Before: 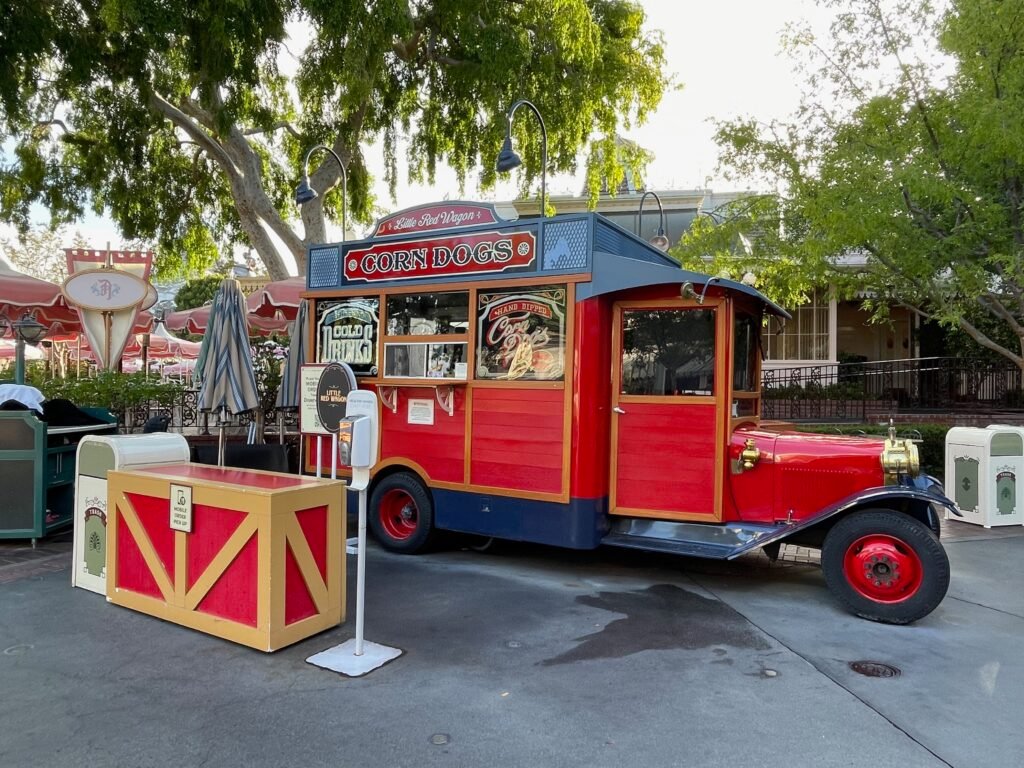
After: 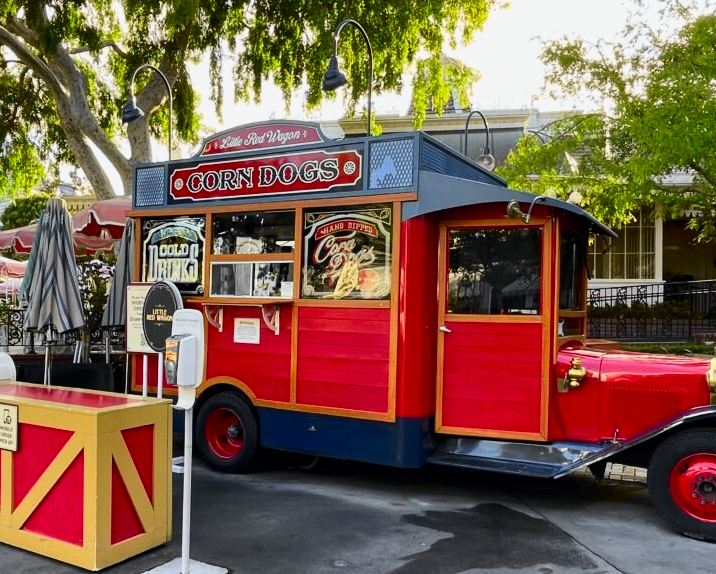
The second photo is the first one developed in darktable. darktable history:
crop and rotate: left 17.046%, top 10.659%, right 12.989%, bottom 14.553%
contrast brightness saturation: contrast 0.13, brightness -0.05, saturation 0.16
color zones: curves: ch1 [(0.077, 0.436) (0.25, 0.5) (0.75, 0.5)]
tone curve: curves: ch0 [(0, 0) (0.071, 0.058) (0.266, 0.268) (0.498, 0.542) (0.766, 0.807) (1, 0.983)]; ch1 [(0, 0) (0.346, 0.307) (0.408, 0.387) (0.463, 0.465) (0.482, 0.493) (0.502, 0.499) (0.517, 0.502) (0.55, 0.548) (0.597, 0.61) (0.651, 0.698) (1, 1)]; ch2 [(0, 0) (0.346, 0.34) (0.434, 0.46) (0.485, 0.494) (0.5, 0.498) (0.517, 0.506) (0.526, 0.539) (0.583, 0.603) (0.625, 0.659) (1, 1)], color space Lab, independent channels, preserve colors none
